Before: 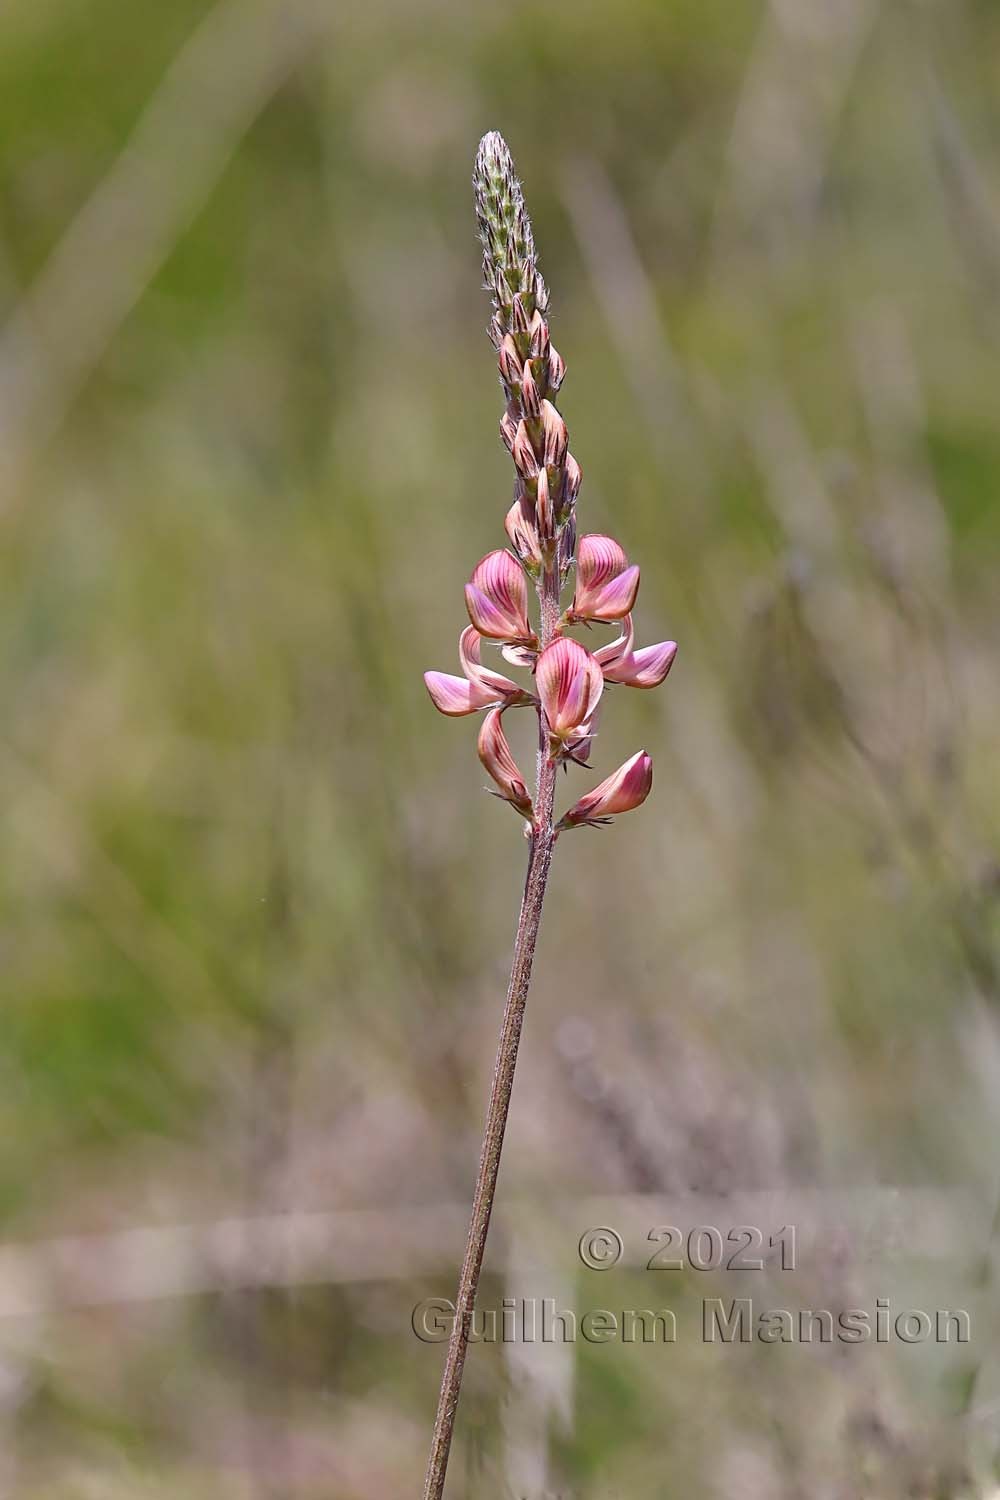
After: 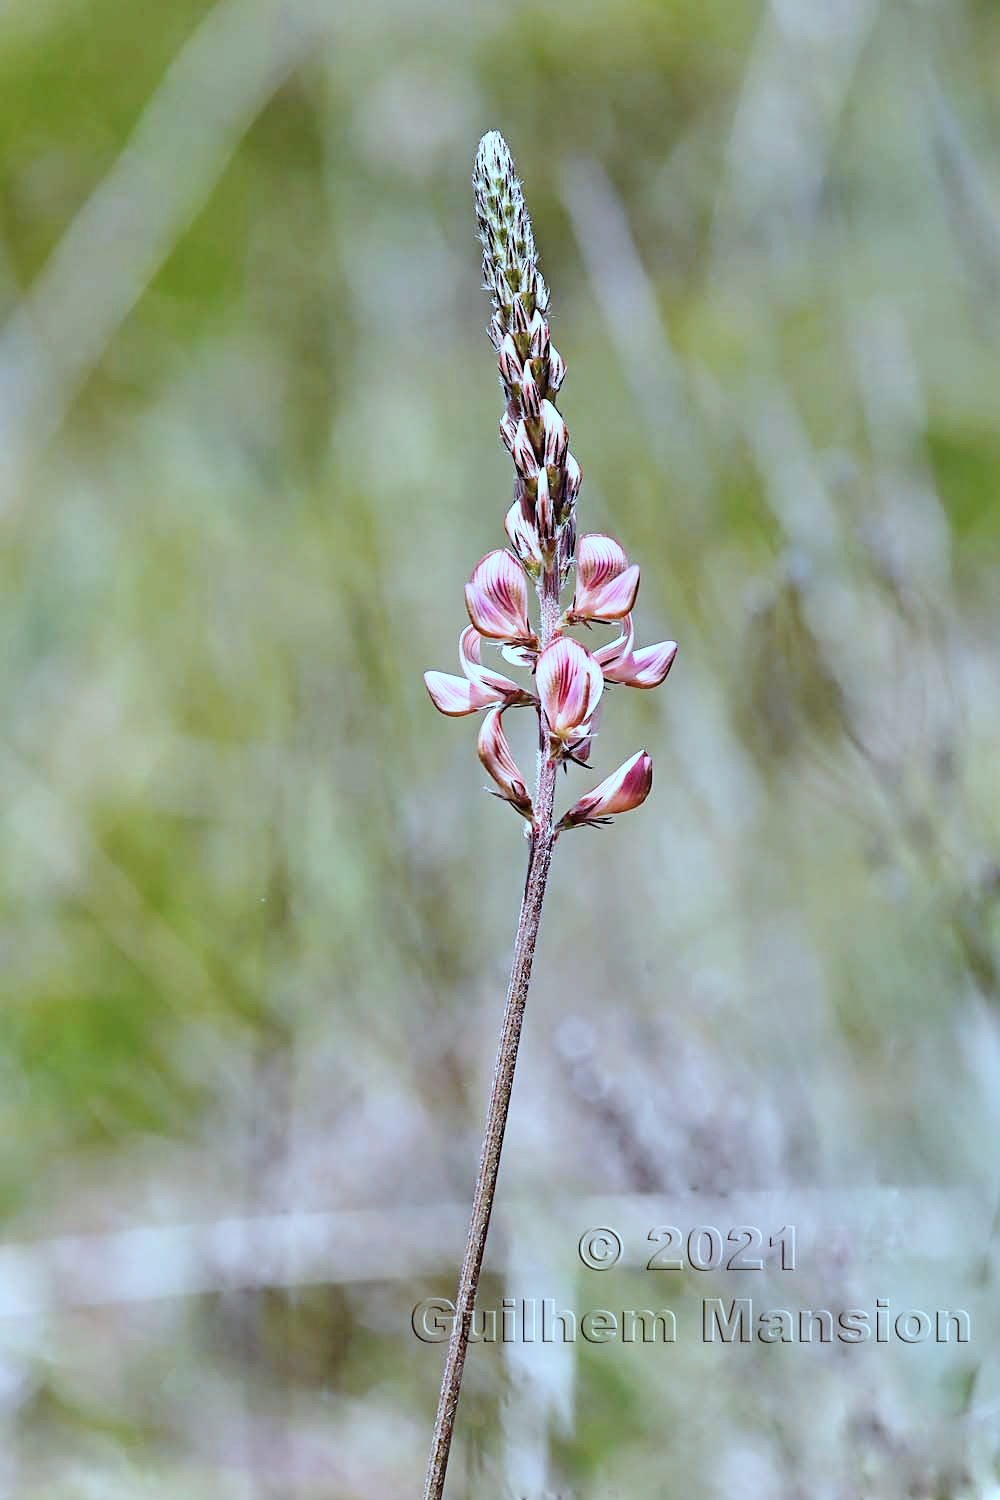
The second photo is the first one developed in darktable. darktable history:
color correction: highlights a* -9.58, highlights b* -21.79
levels: levels [0.116, 0.574, 1]
base curve: curves: ch0 [(0, 0) (0.032, 0.037) (0.105, 0.228) (0.435, 0.76) (0.856, 0.983) (1, 1)], preserve colors none
